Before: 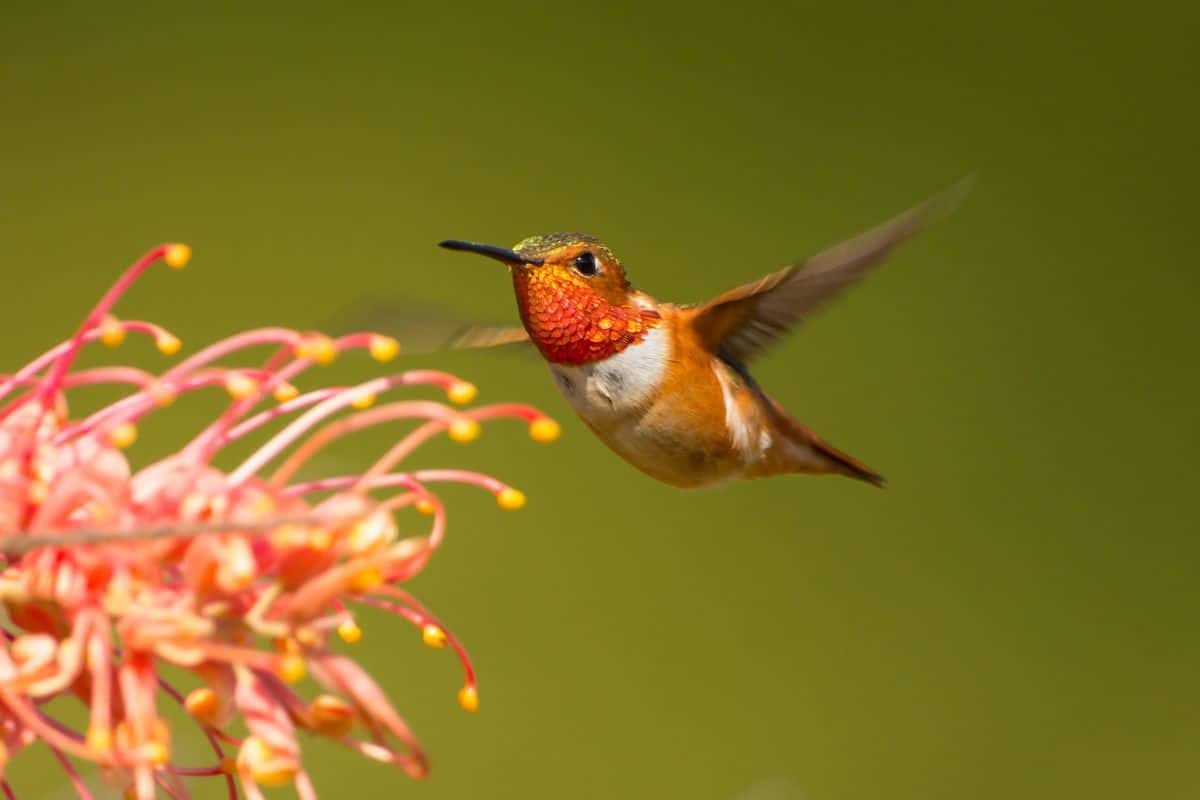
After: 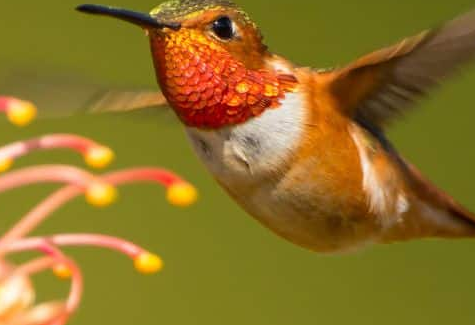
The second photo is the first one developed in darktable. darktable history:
crop: left 30.303%, top 29.577%, right 30.082%, bottom 29.714%
